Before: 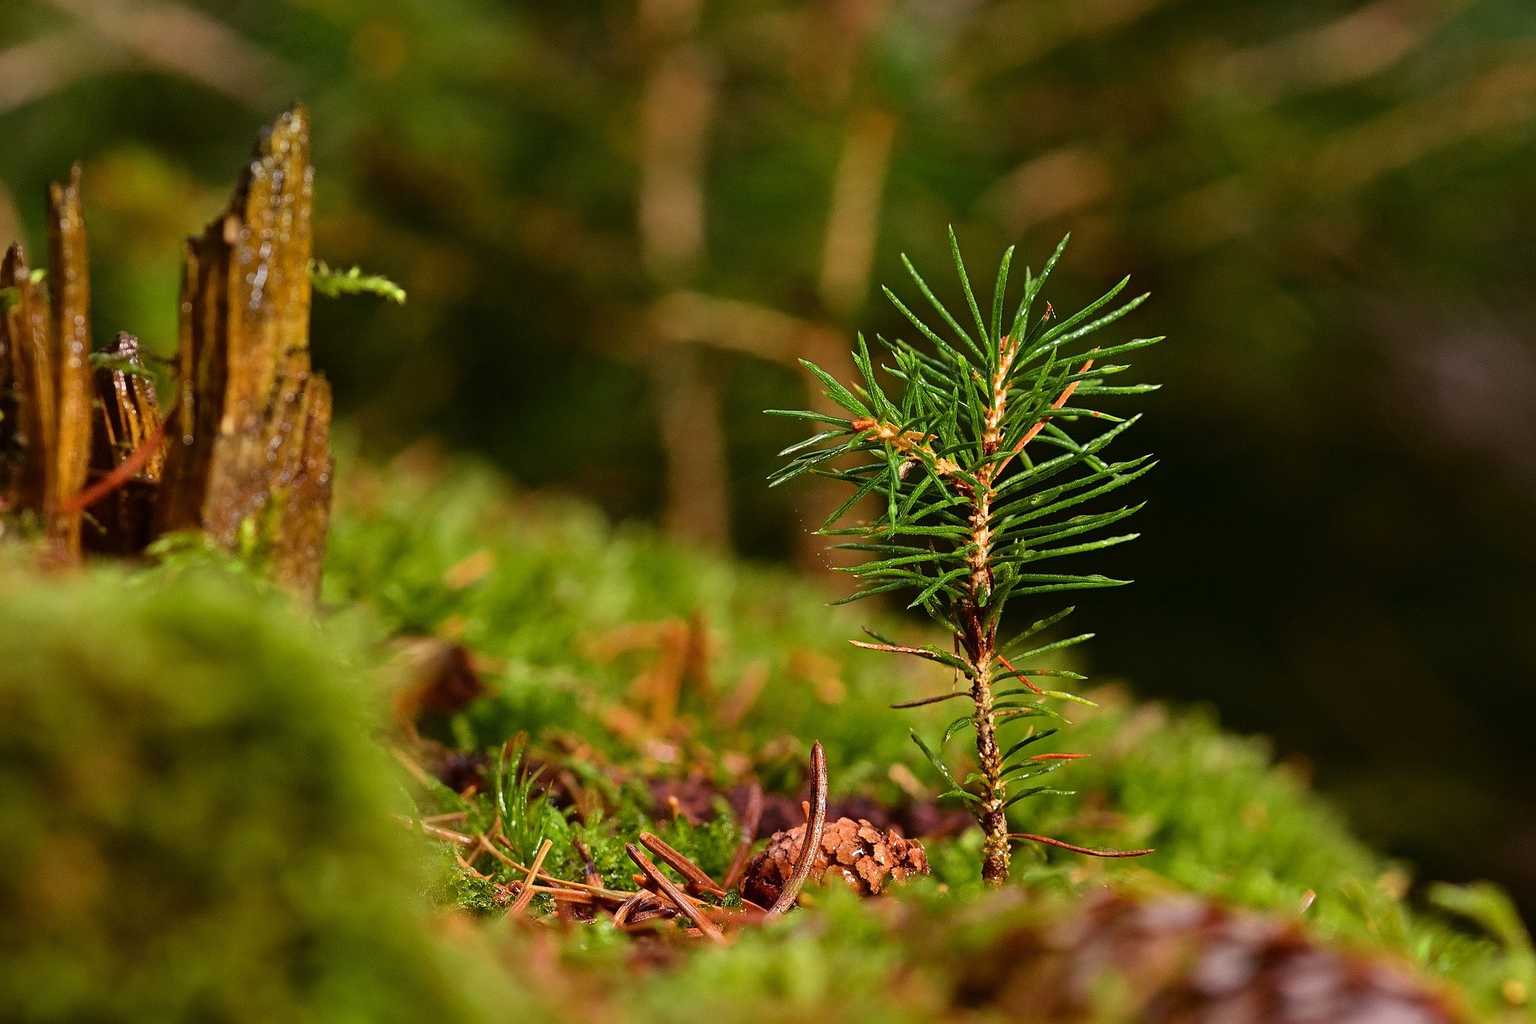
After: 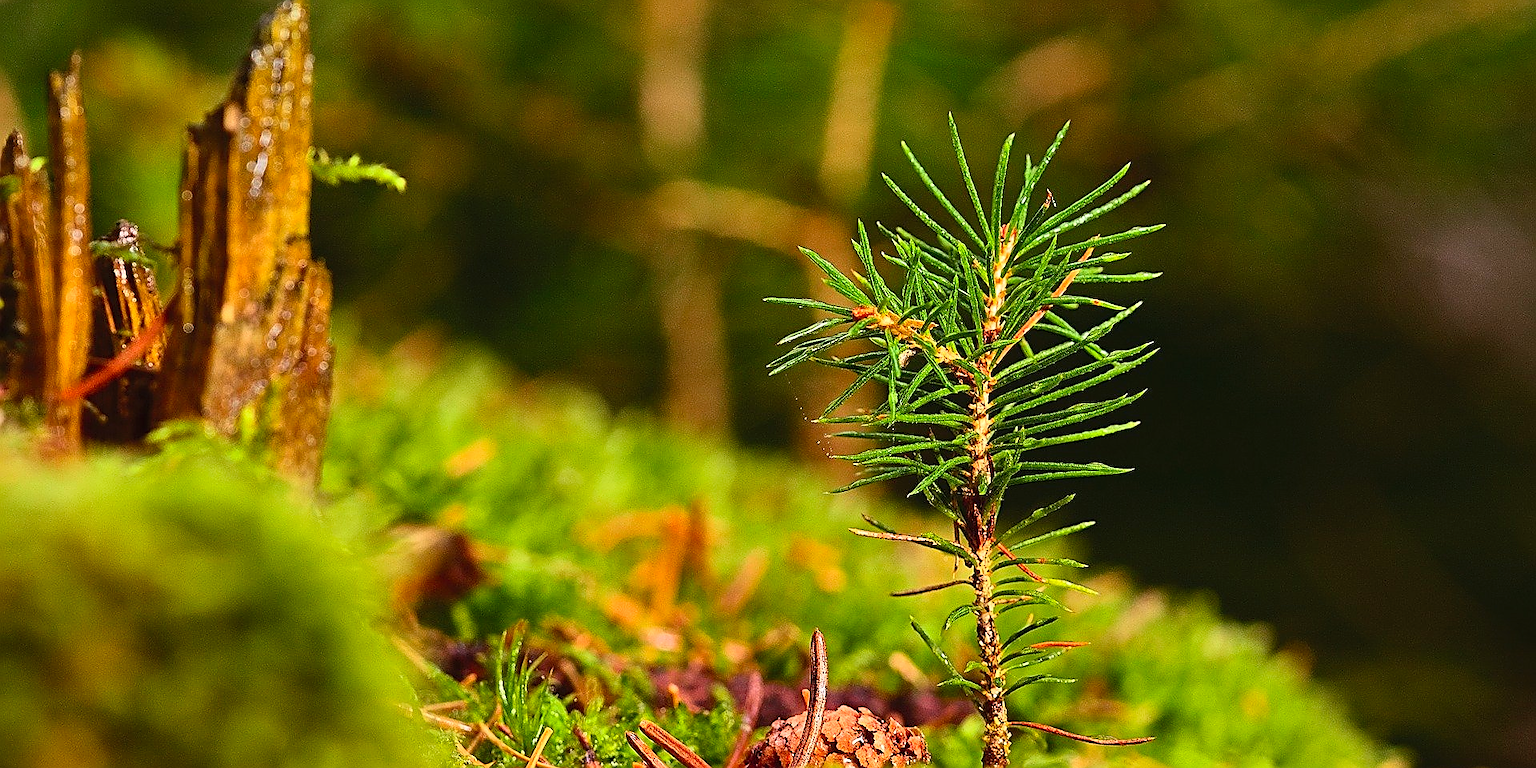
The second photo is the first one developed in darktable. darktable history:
sharpen: radius 1.357, amount 1.241, threshold 0.739
crop: top 11.007%, bottom 13.947%
contrast brightness saturation: contrast 0.245, brightness 0.25, saturation 0.371
